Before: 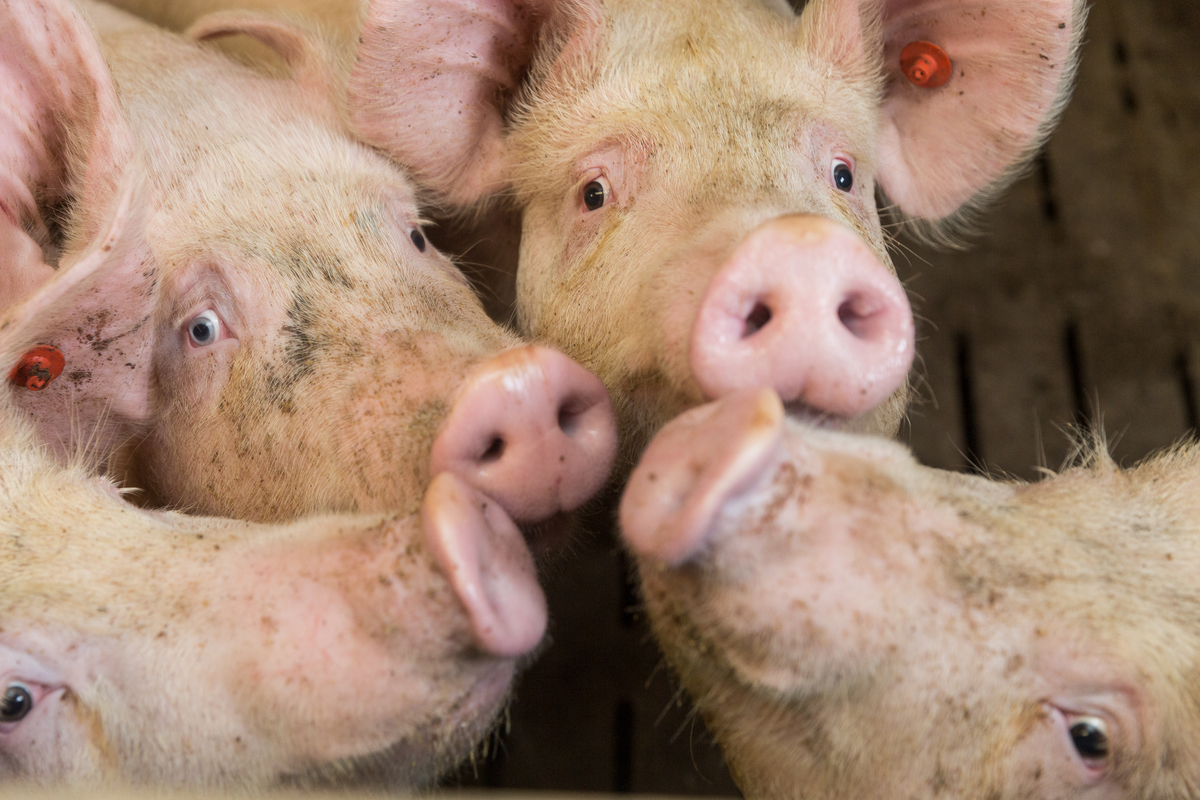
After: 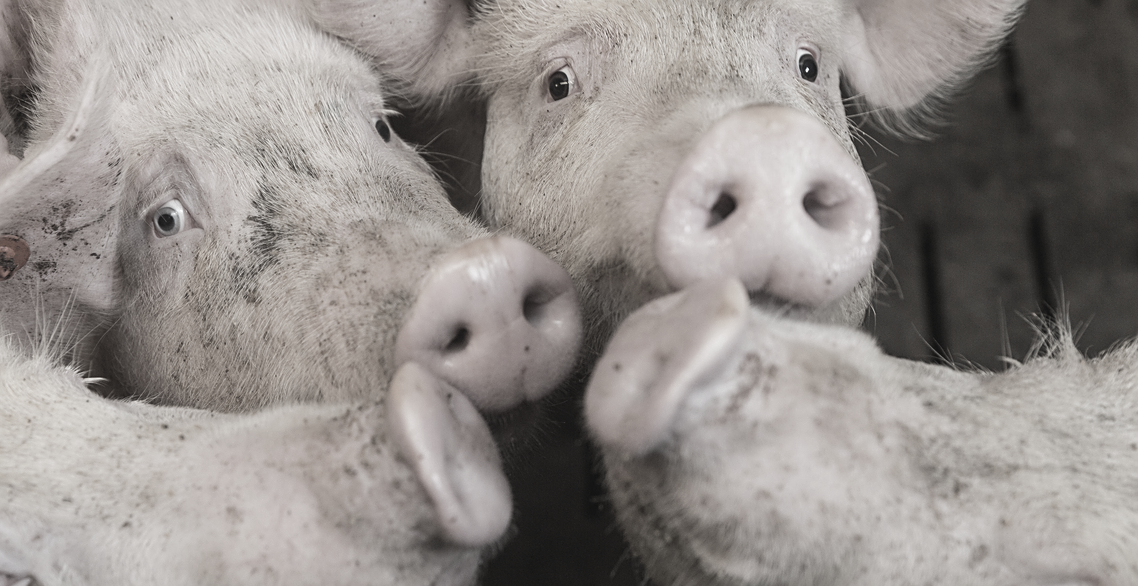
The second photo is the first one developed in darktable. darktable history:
color balance rgb: global offset › luminance 0.702%, perceptual saturation grading › global saturation 0.226%
crop and rotate: left 2.936%, top 13.792%, right 2.151%, bottom 12.904%
sharpen: on, module defaults
color correction: highlights b* -0.057, saturation 0.172
